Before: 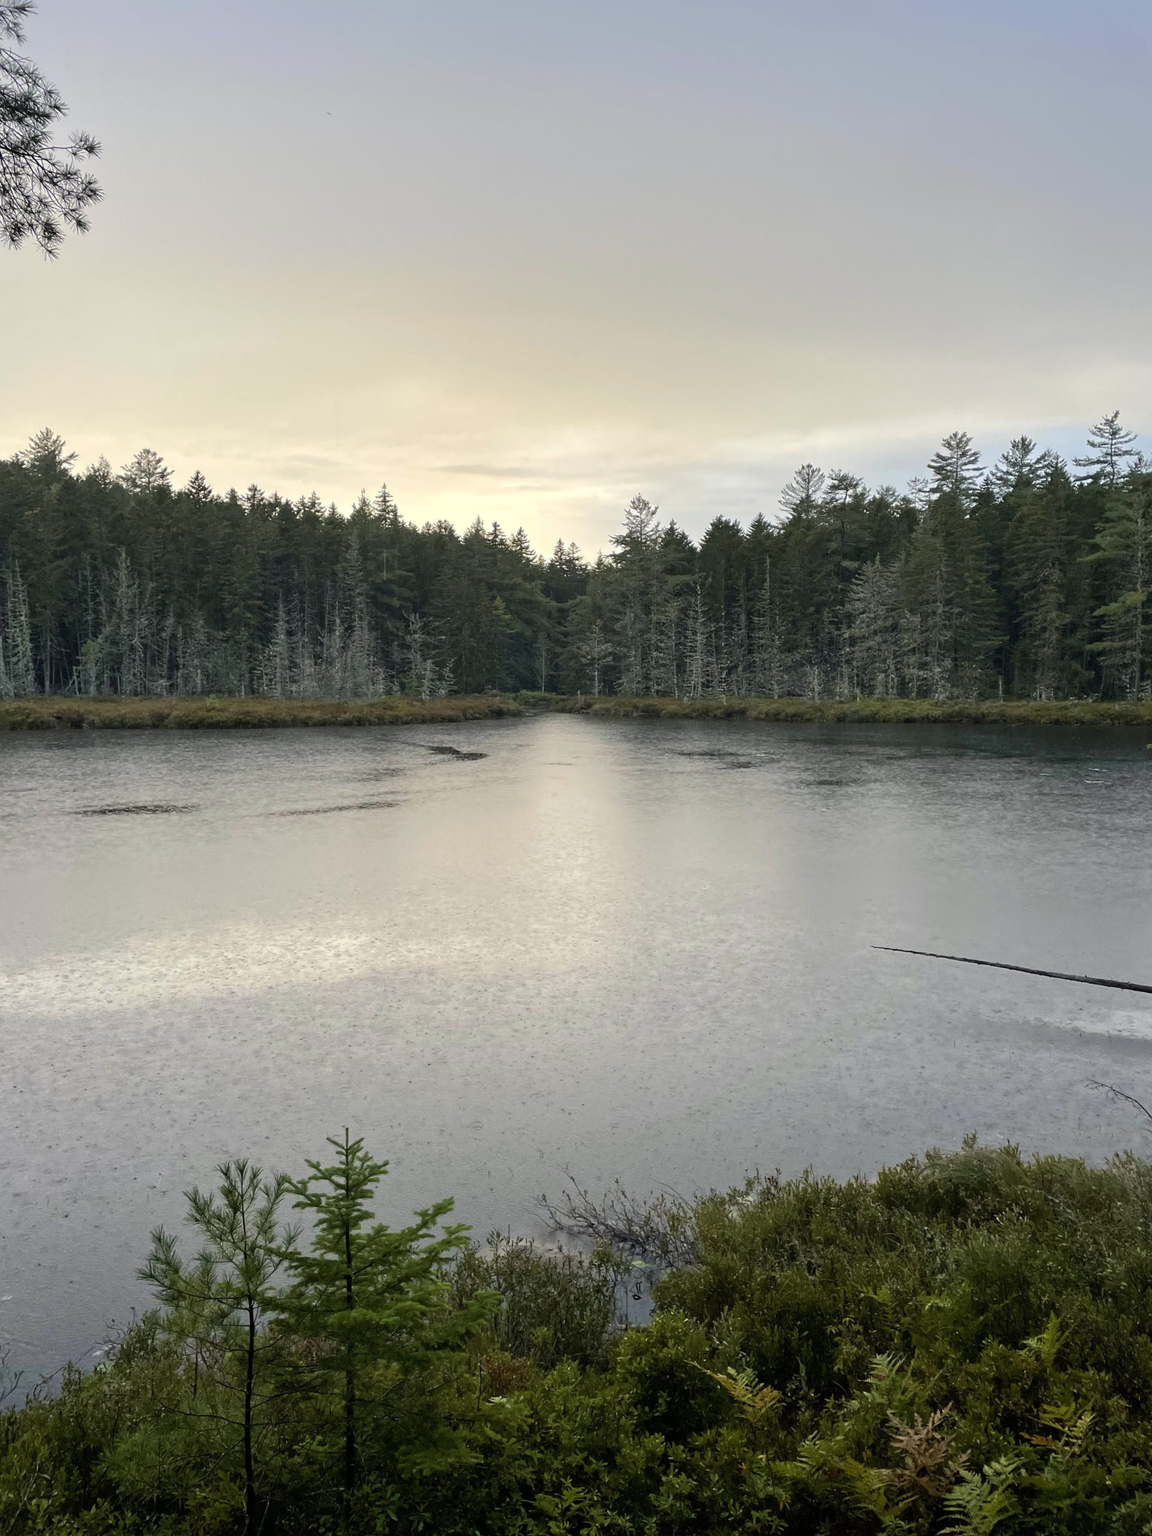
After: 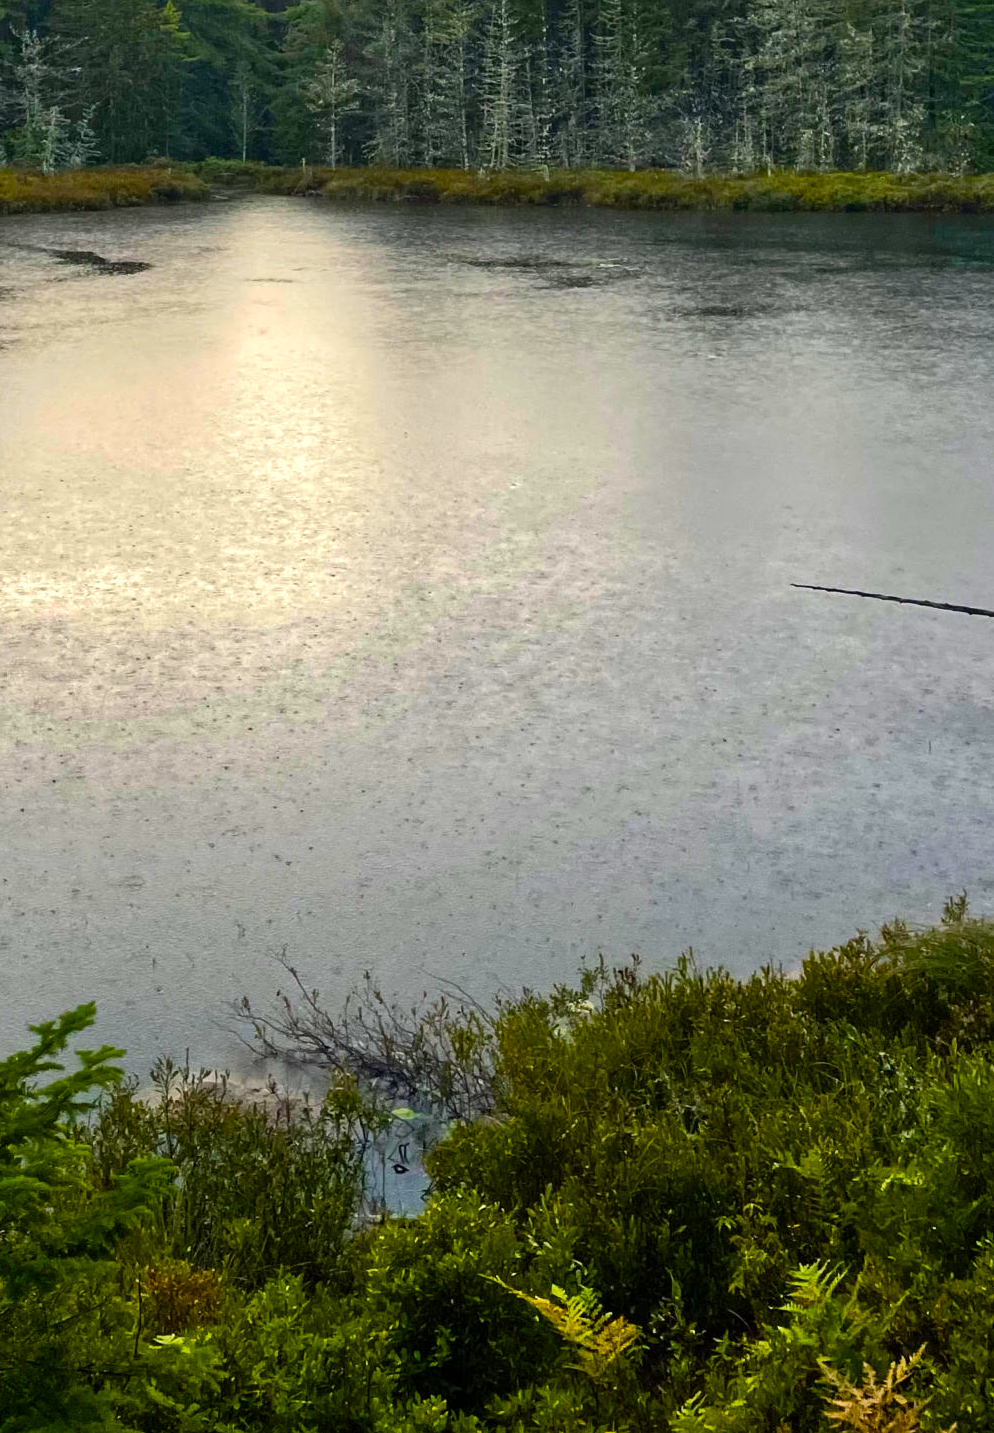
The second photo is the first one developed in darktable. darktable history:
color balance rgb: linear chroma grading › global chroma 9%, perceptual saturation grading › global saturation 36%, perceptual saturation grading › shadows 35%, perceptual brilliance grading › global brilliance 15%, perceptual brilliance grading › shadows -35%, global vibrance 15%
shadows and highlights: shadows 49, highlights -41, soften with gaussian
crop: left 34.479%, top 38.822%, right 13.718%, bottom 5.172%
